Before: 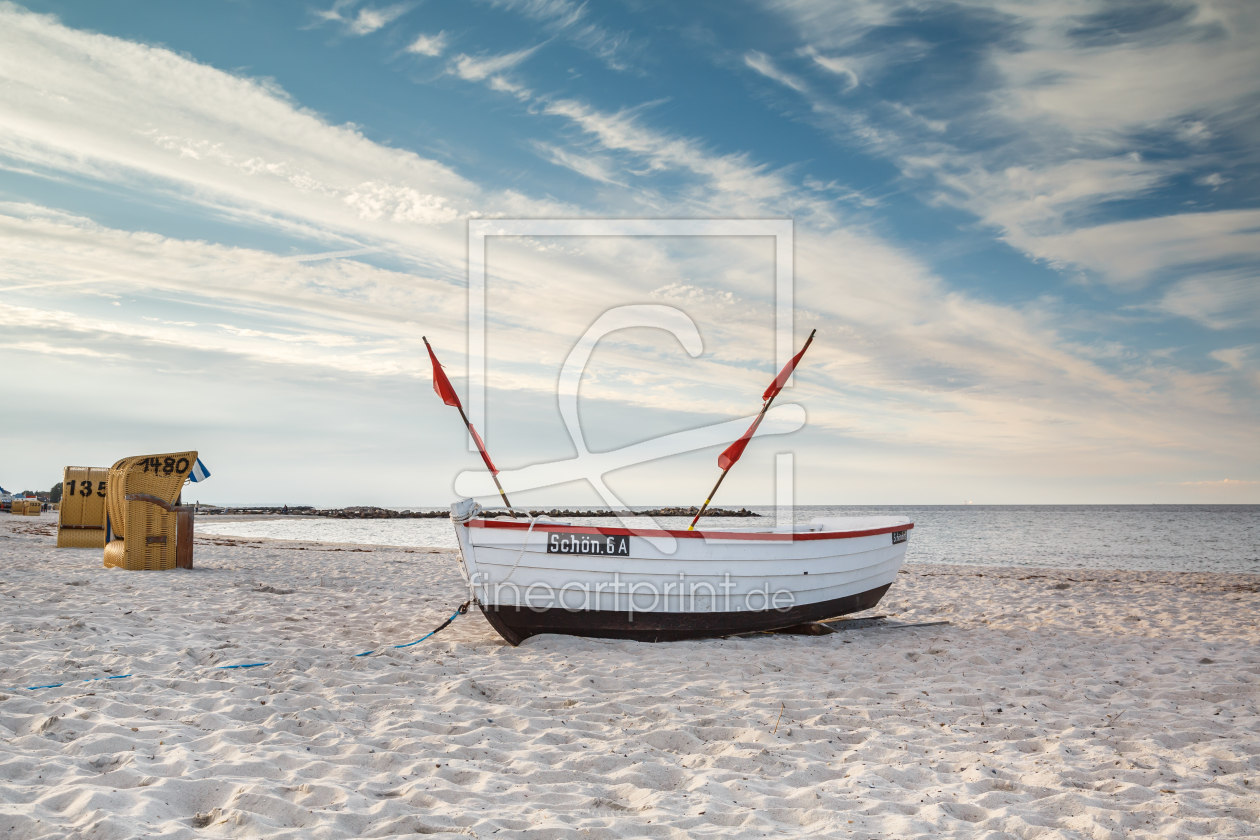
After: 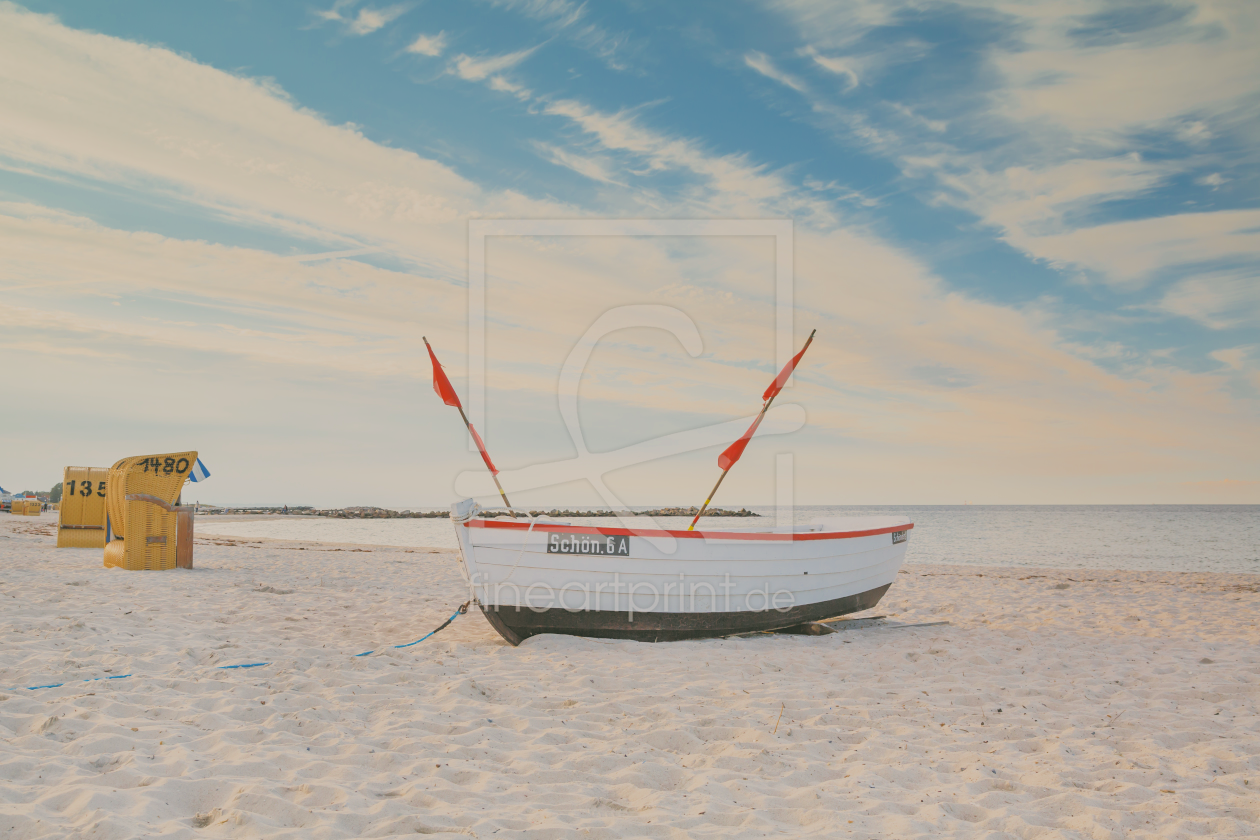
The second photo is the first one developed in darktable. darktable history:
exposure: black level correction 0, exposure 1 EV, compensate exposure bias true, compensate highlight preservation false
shadows and highlights: shadows 29.64, highlights -30.39, low approximation 0.01, soften with gaussian
local contrast: detail 69%
filmic rgb: middle gray luminance 3.64%, black relative exposure -5.93 EV, white relative exposure 6.34 EV, threshold 3.05 EV, dynamic range scaling 22.04%, target black luminance 0%, hardness 2.3, latitude 45.52%, contrast 0.778, highlights saturation mix 99.57%, shadows ↔ highlights balance 0.188%, enable highlight reconstruction true
color correction: highlights a* 4.63, highlights b* 4.99, shadows a* -7.26, shadows b* 4.74
